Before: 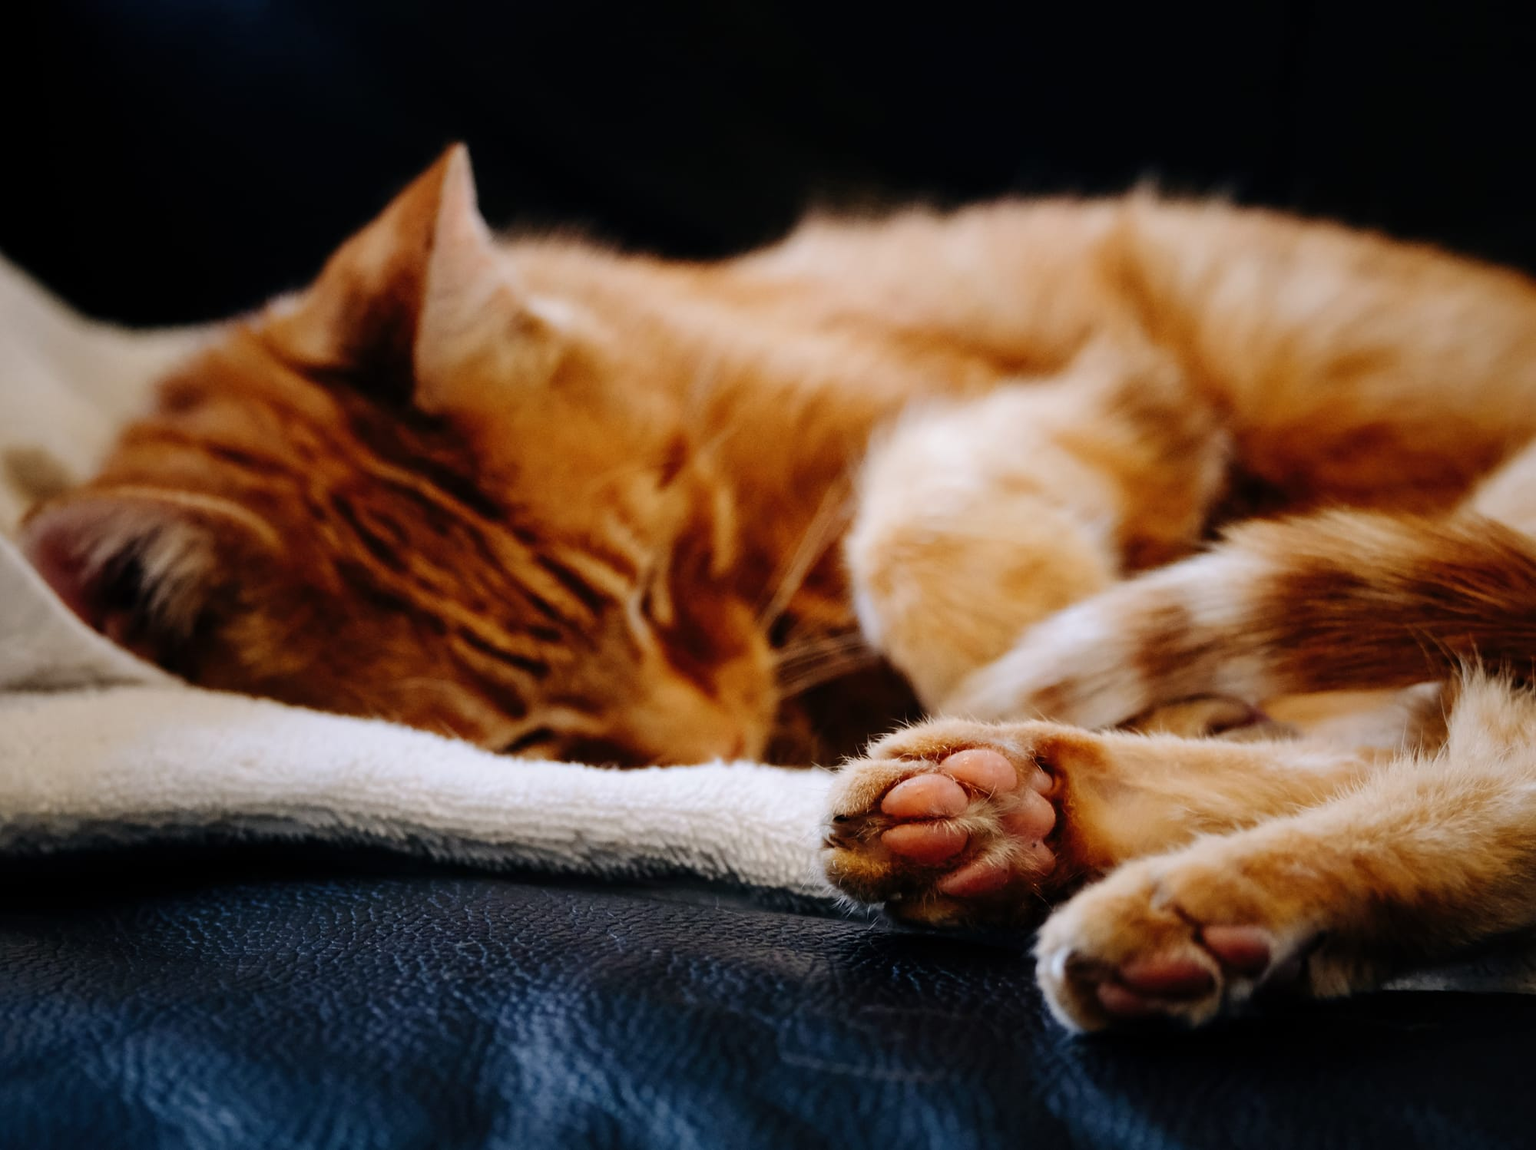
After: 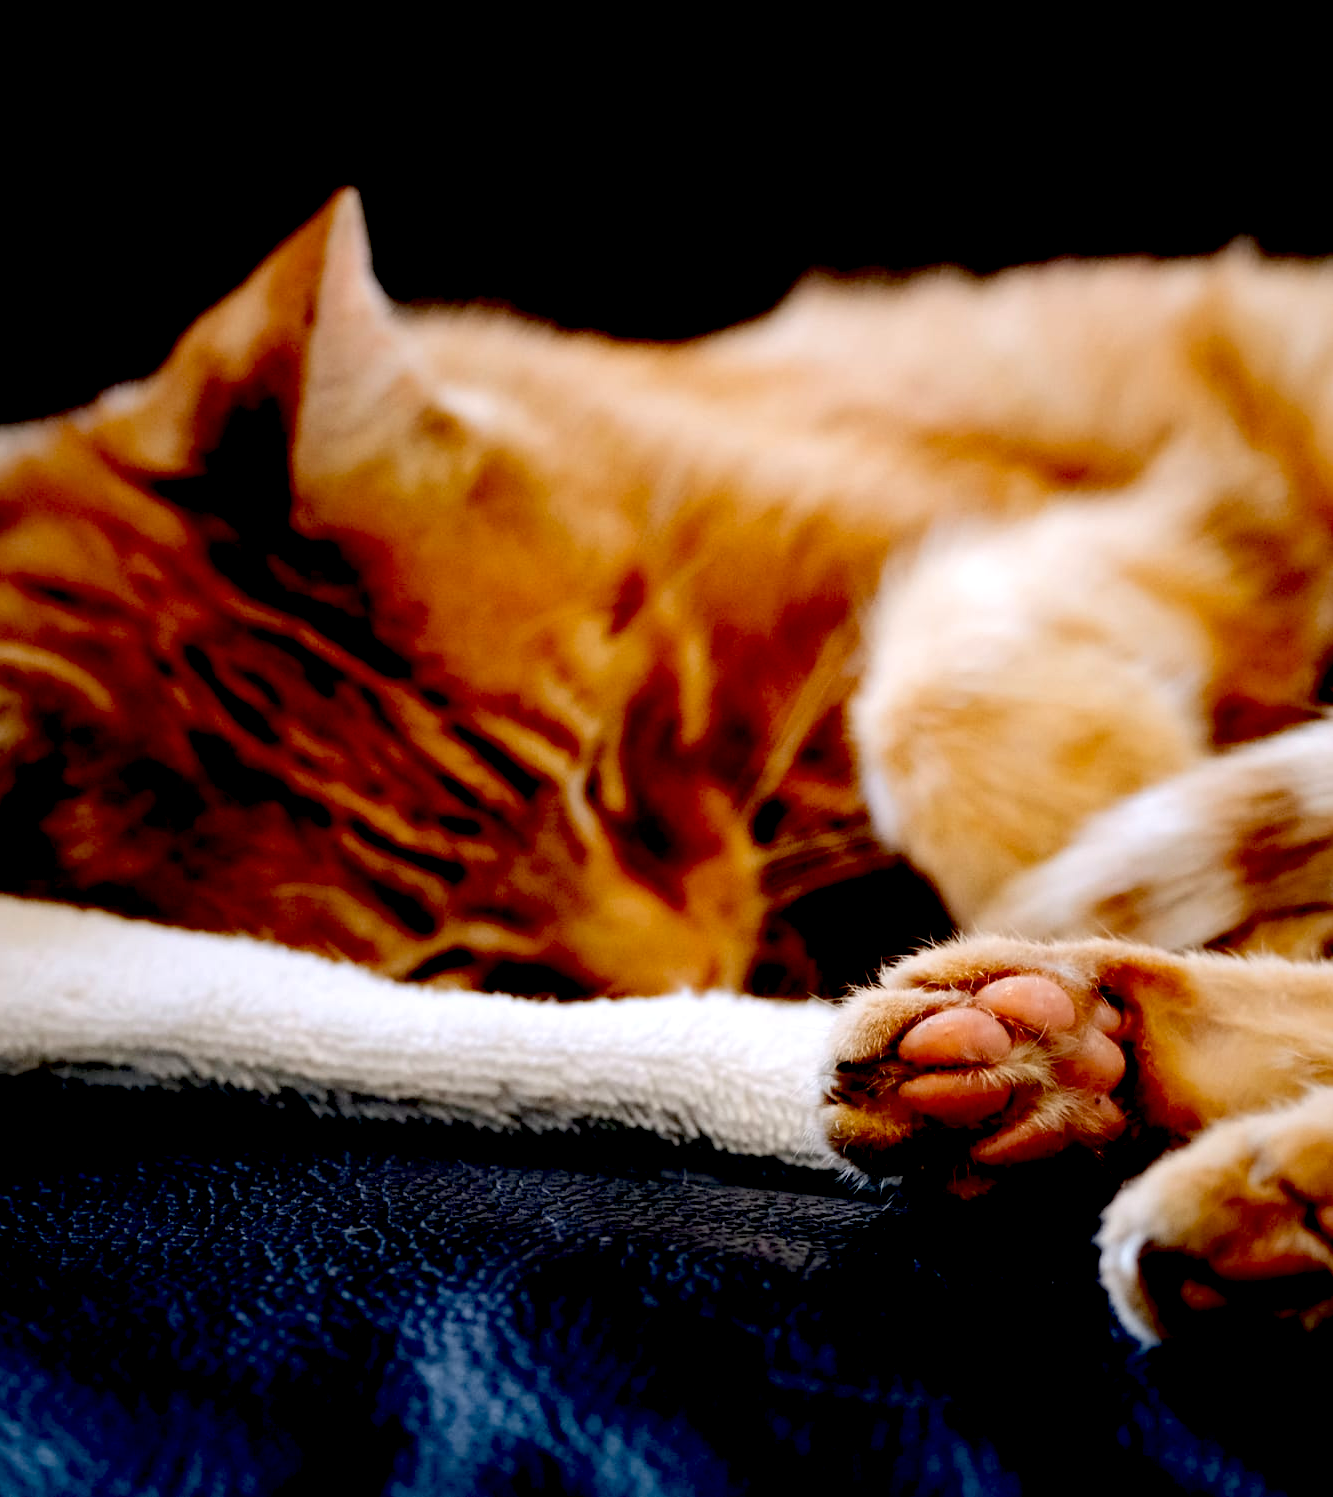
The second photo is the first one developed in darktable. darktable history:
crop and rotate: left 12.495%, right 20.82%
exposure: black level correction 0.03, exposure 0.317 EV, compensate highlight preservation false
